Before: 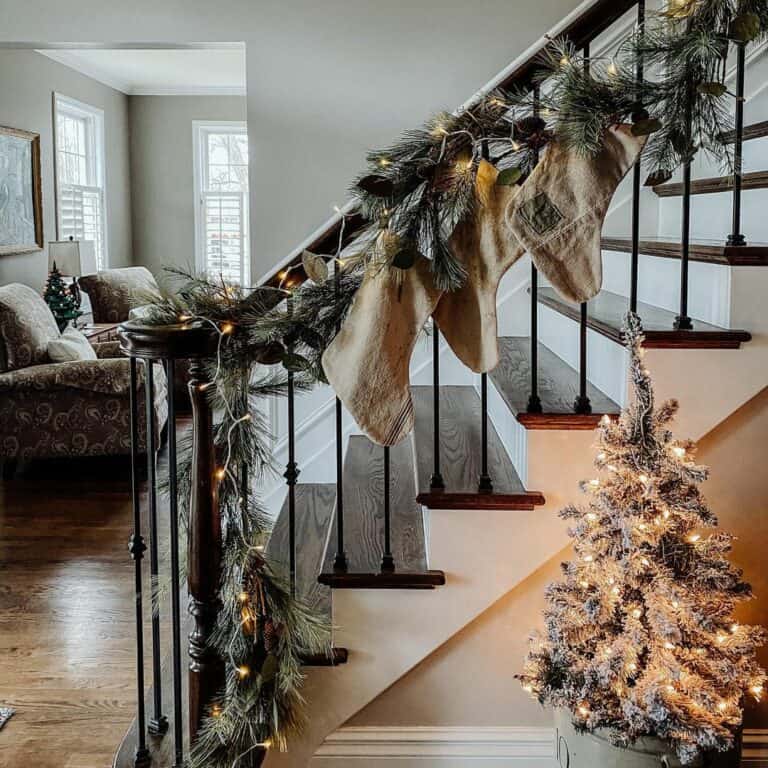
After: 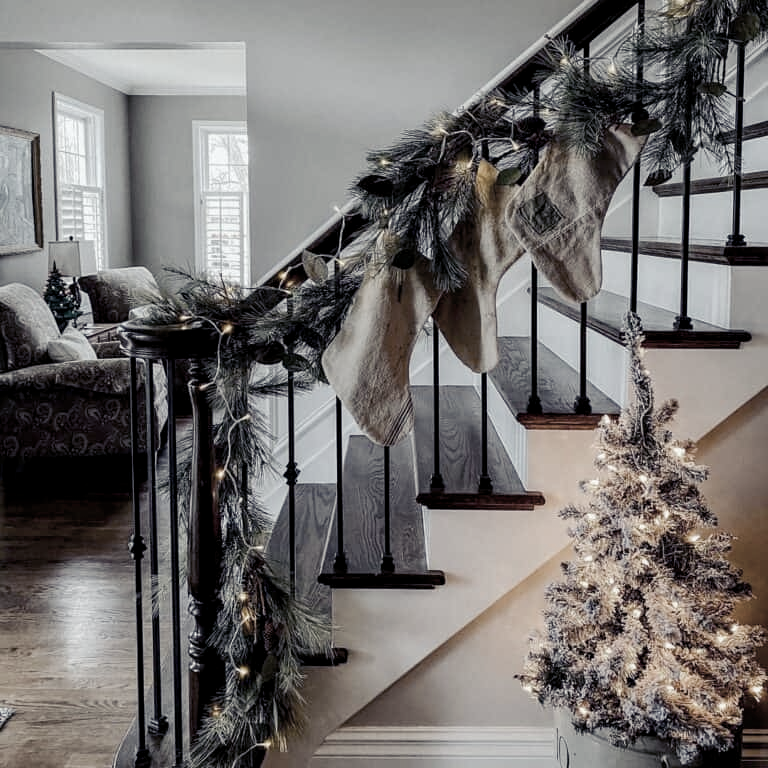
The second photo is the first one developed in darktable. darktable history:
color correction: highlights b* -0.014, saturation 0.355
color balance rgb: shadows lift › luminance -28.42%, shadows lift › chroma 14.784%, shadows lift › hue 270.66°, global offset › luminance -0.278%, global offset › hue 261.59°, linear chroma grading › global chroma 3.95%, perceptual saturation grading › global saturation 20%, perceptual saturation grading › highlights -25.366%, perceptual saturation grading › shadows 49.707%
